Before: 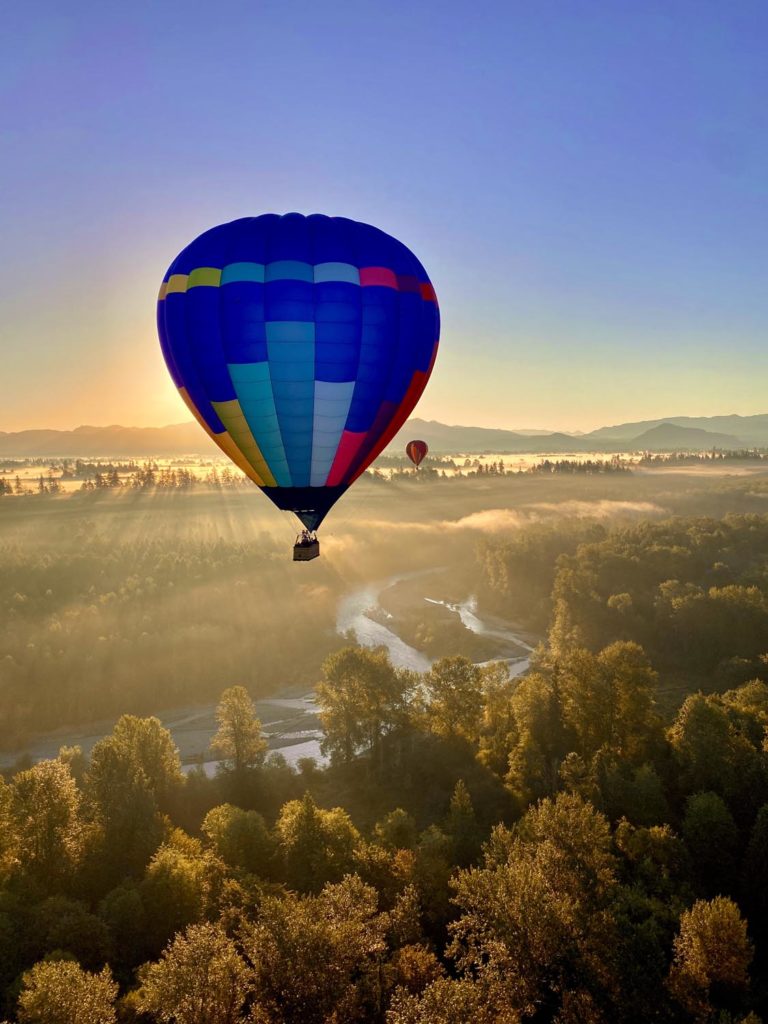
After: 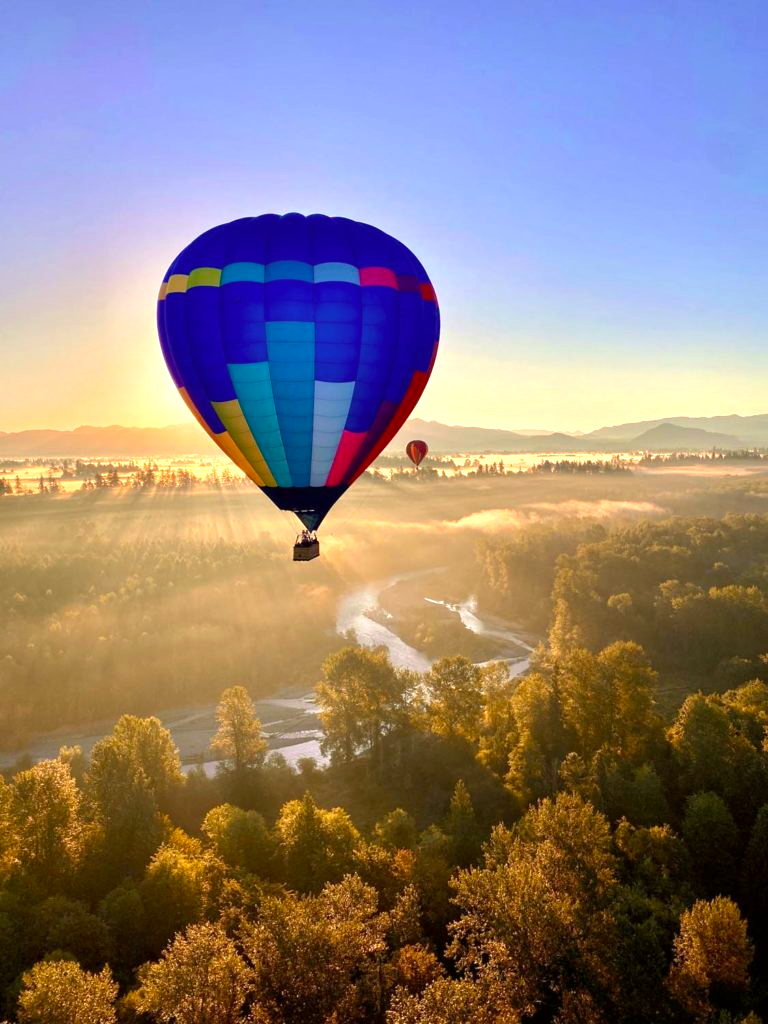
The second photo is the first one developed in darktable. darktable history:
color correction: highlights a* 3.12, highlights b* -1.55, shadows a* -0.101, shadows b* 2.52, saturation 0.98
exposure: exposure 0.6 EV, compensate highlight preservation false
